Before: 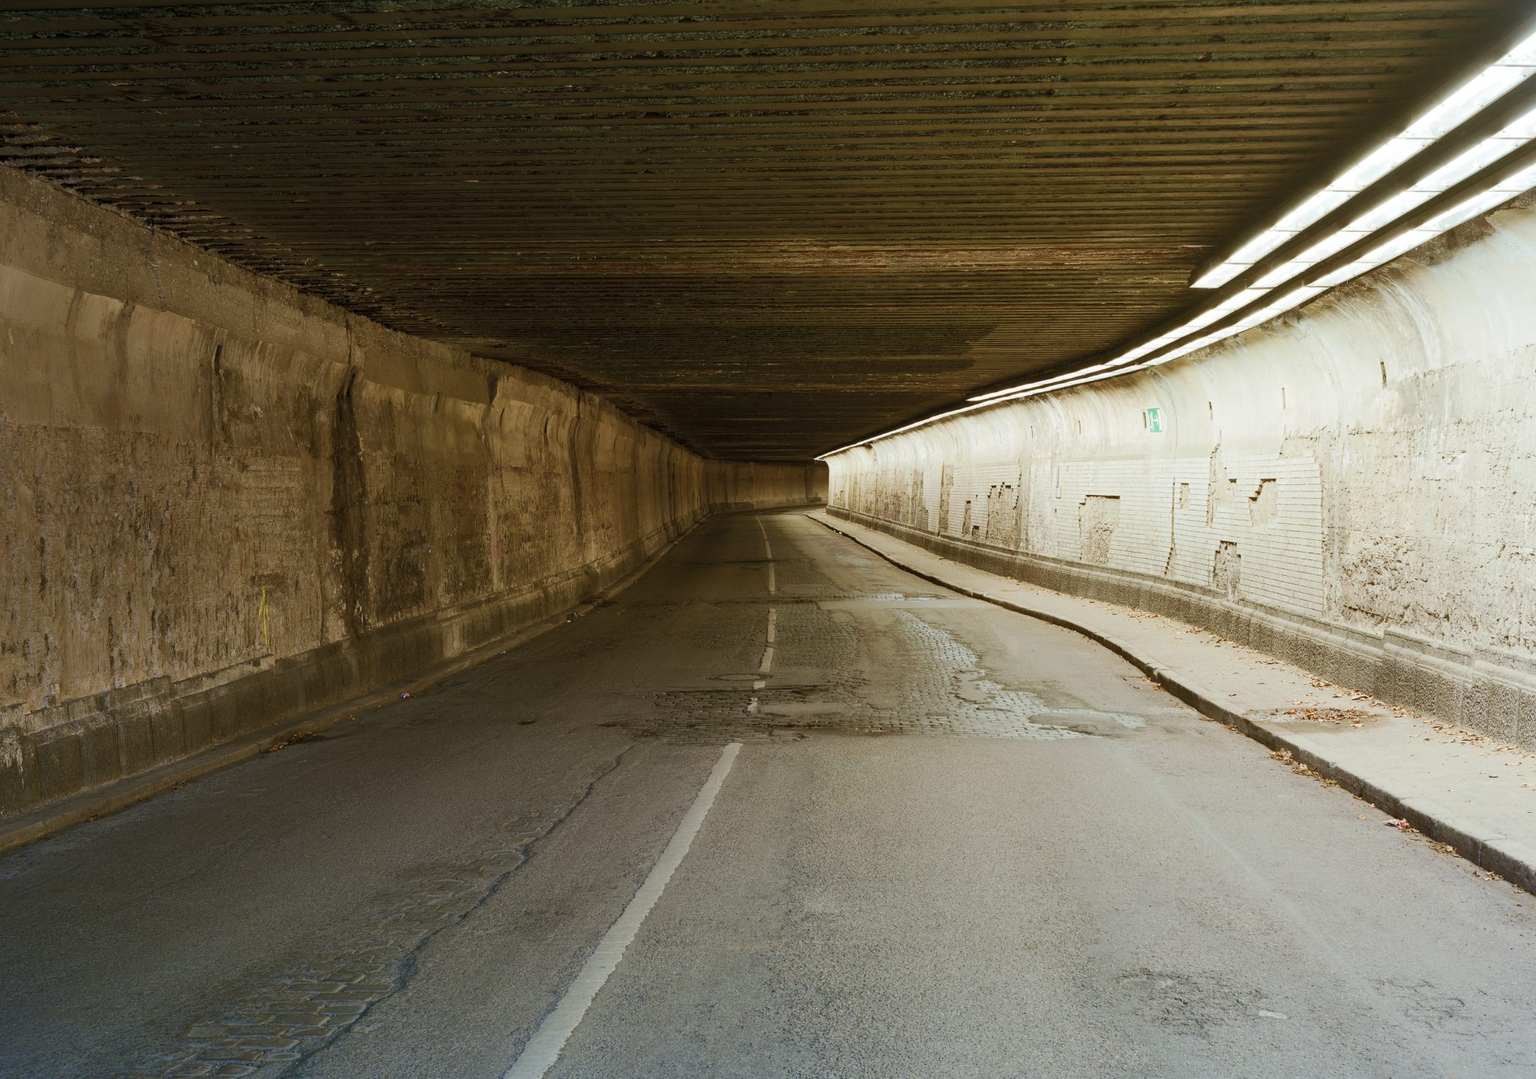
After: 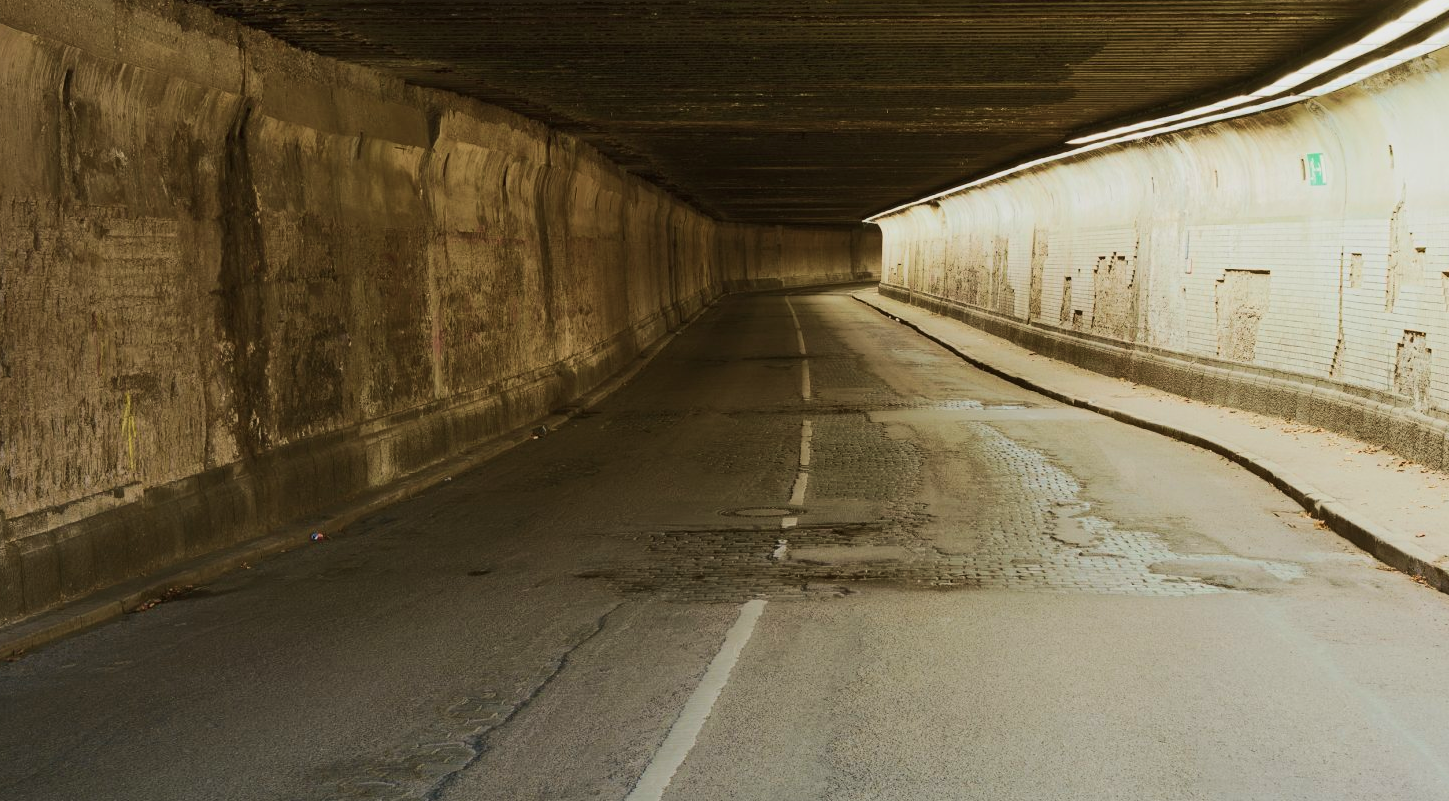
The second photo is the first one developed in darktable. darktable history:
velvia: strength 21.7%
crop: left 10.933%, top 27.177%, right 18.314%, bottom 17.123%
tone curve: curves: ch0 [(0, 0.018) (0.036, 0.038) (0.15, 0.131) (0.27, 0.247) (0.528, 0.554) (0.761, 0.761) (1, 0.919)]; ch1 [(0, 0) (0.179, 0.173) (0.322, 0.32) (0.429, 0.431) (0.502, 0.5) (0.519, 0.522) (0.562, 0.588) (0.625, 0.67) (0.711, 0.745) (1, 1)]; ch2 [(0, 0) (0.29, 0.295) (0.404, 0.436) (0.497, 0.499) (0.521, 0.523) (0.561, 0.605) (0.657, 0.655) (0.712, 0.764) (1, 1)], color space Lab, linked channels, preserve colors none
